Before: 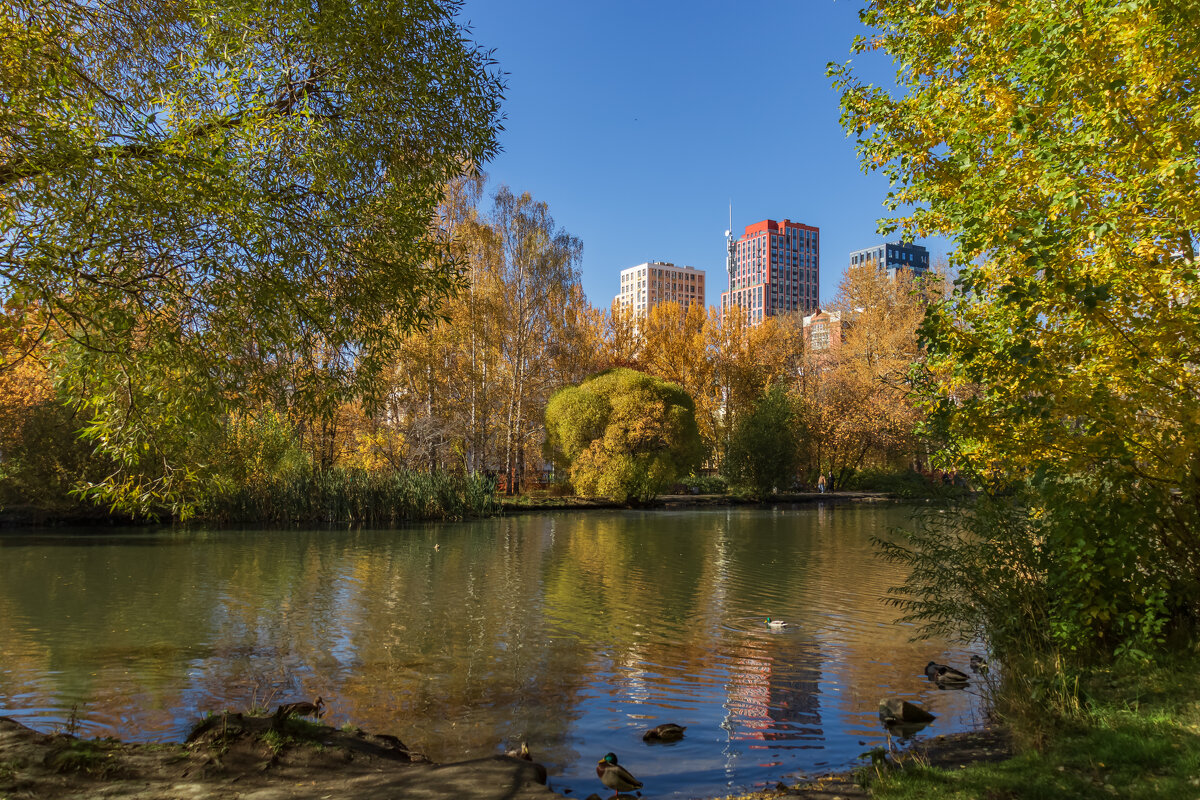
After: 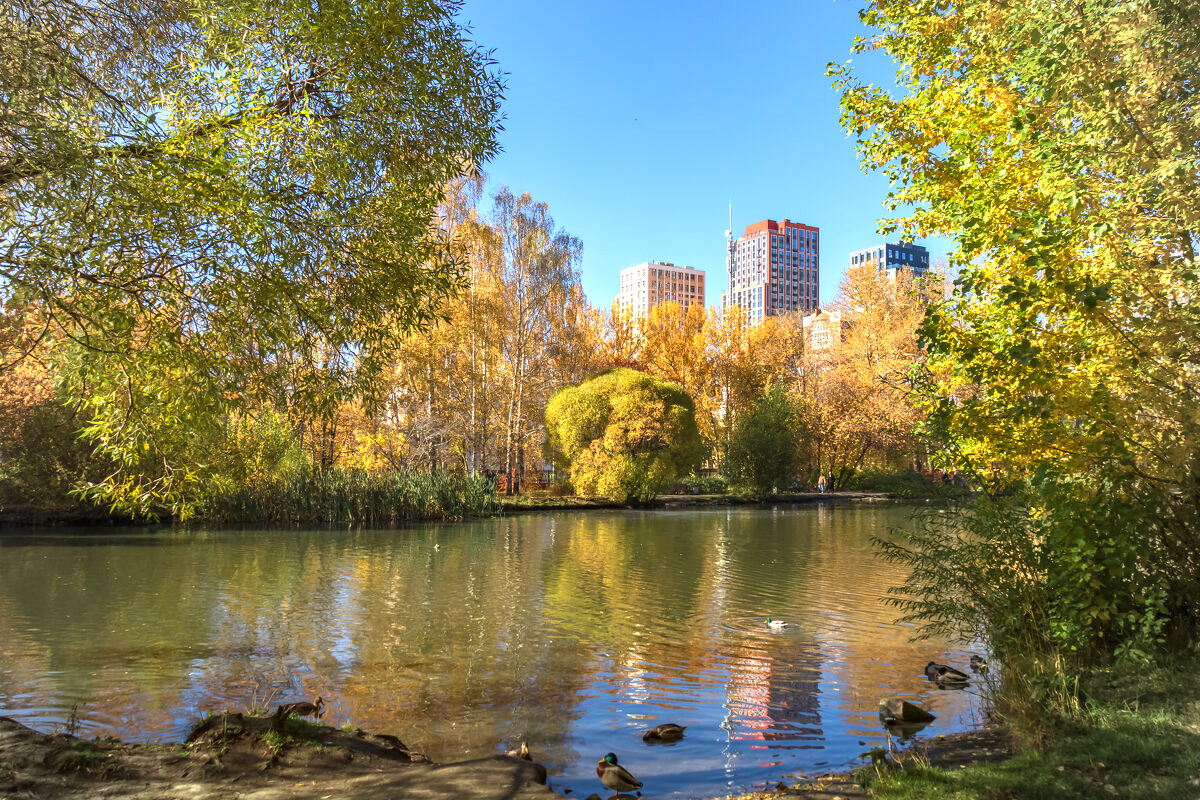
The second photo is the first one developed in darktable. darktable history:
vignetting: brightness -0.473
exposure: exposure 0.782 EV, compensate exposure bias true, compensate highlight preservation false
